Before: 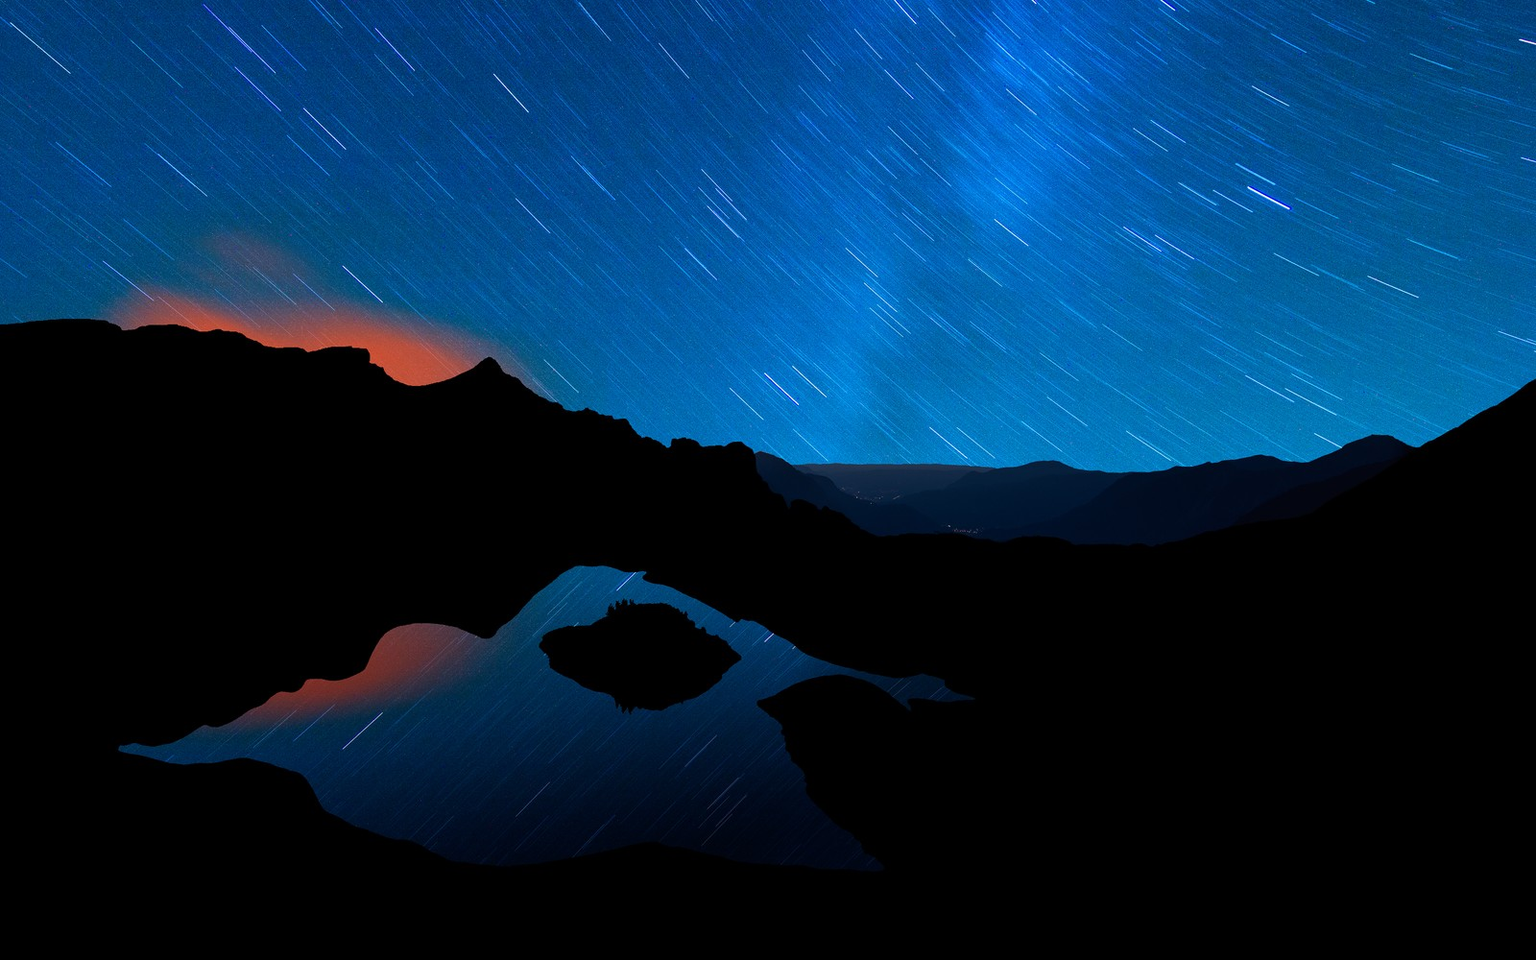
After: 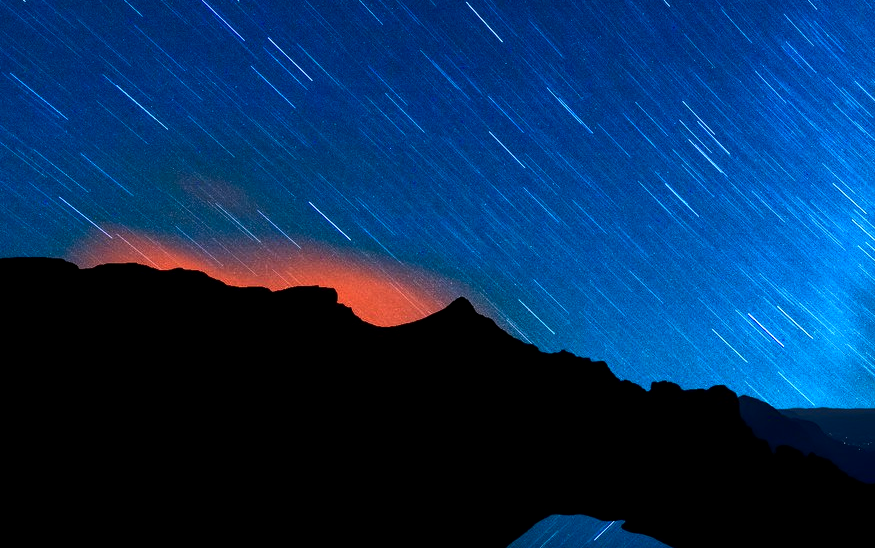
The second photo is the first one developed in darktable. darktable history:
contrast brightness saturation: contrast 0.4, brightness 0.1, saturation 0.21
local contrast: detail 130%
white balance: red 1, blue 1
crop and rotate: left 3.047%, top 7.509%, right 42.236%, bottom 37.598%
